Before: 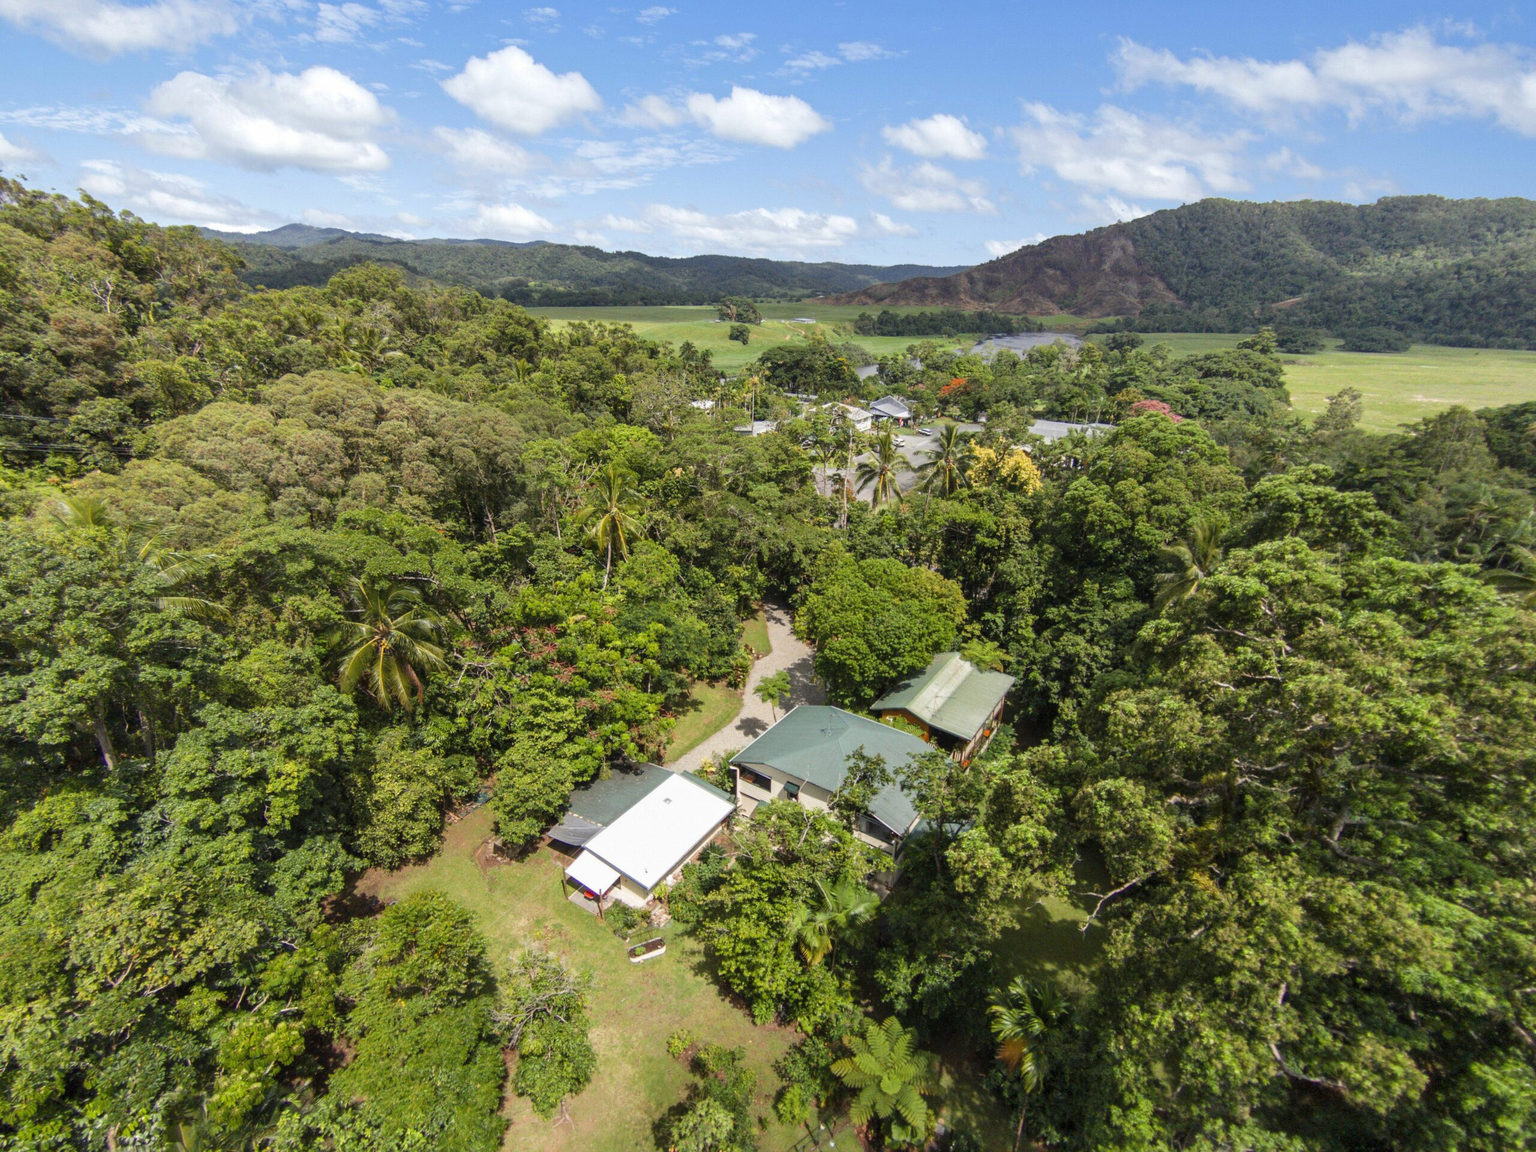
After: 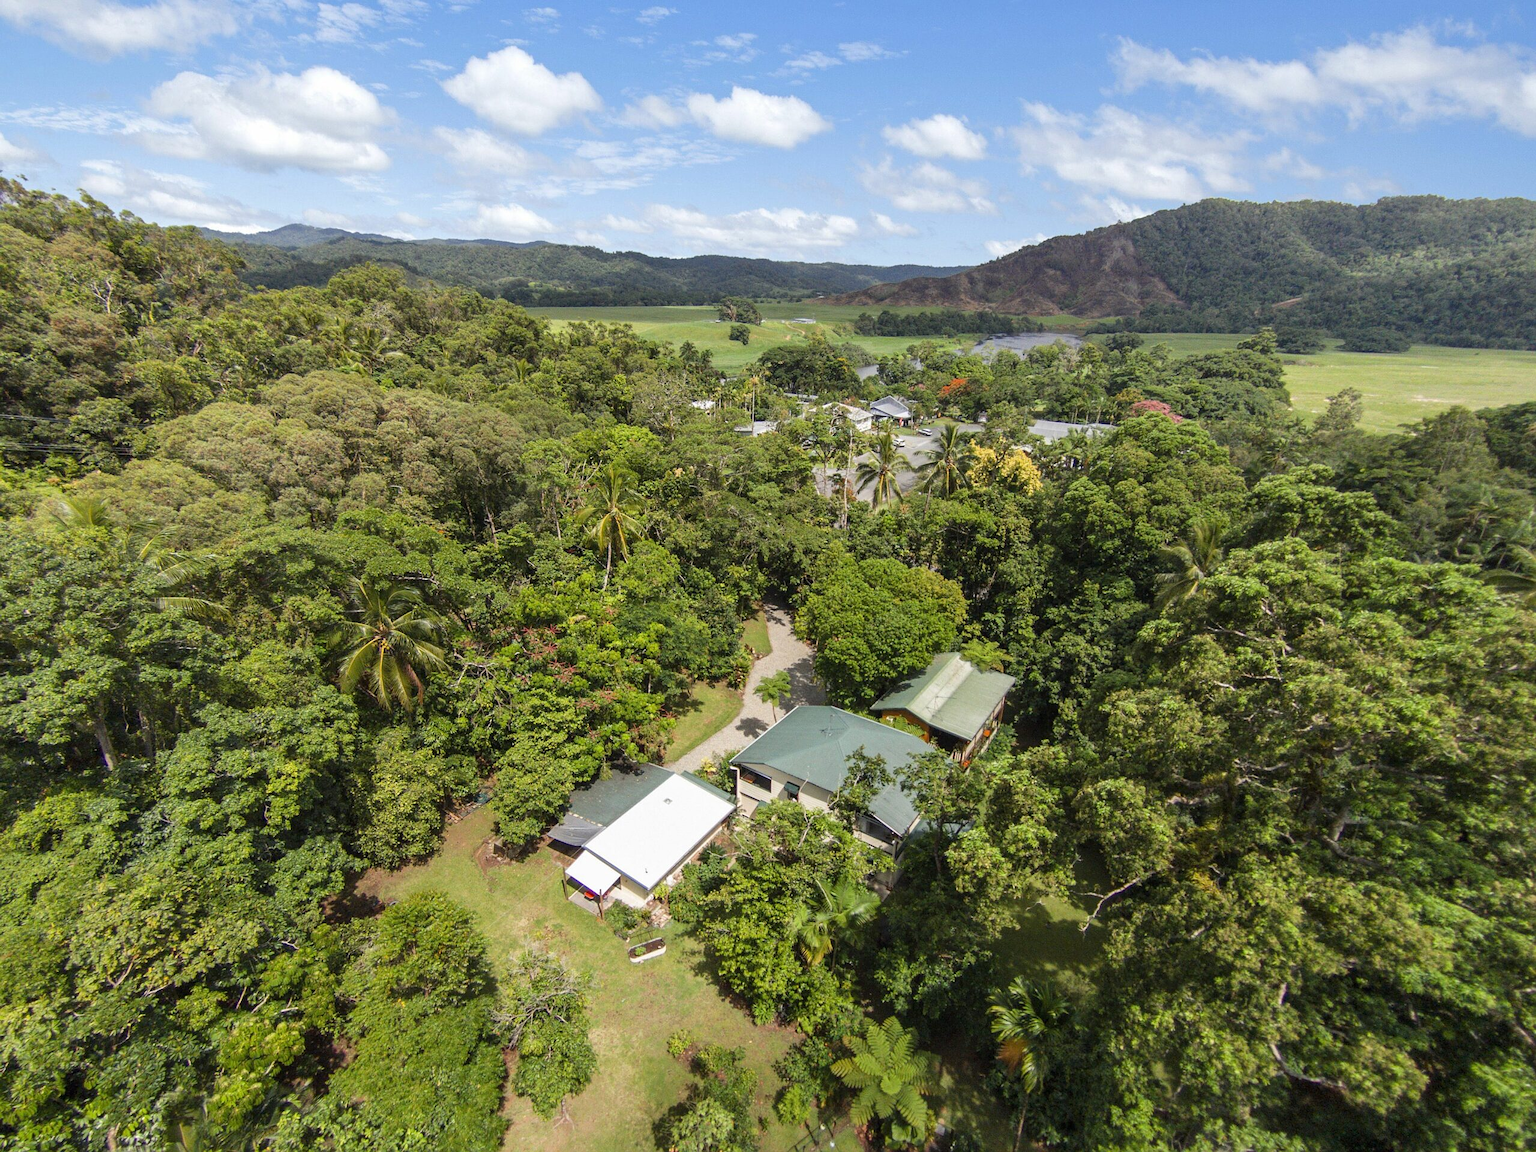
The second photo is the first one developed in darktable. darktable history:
sharpen: radius 1.048
